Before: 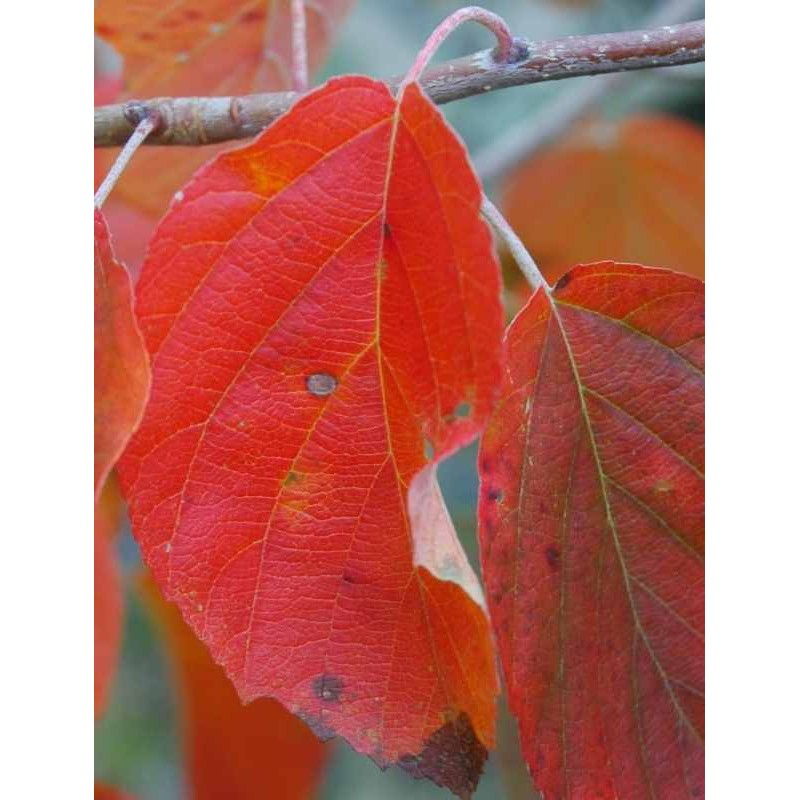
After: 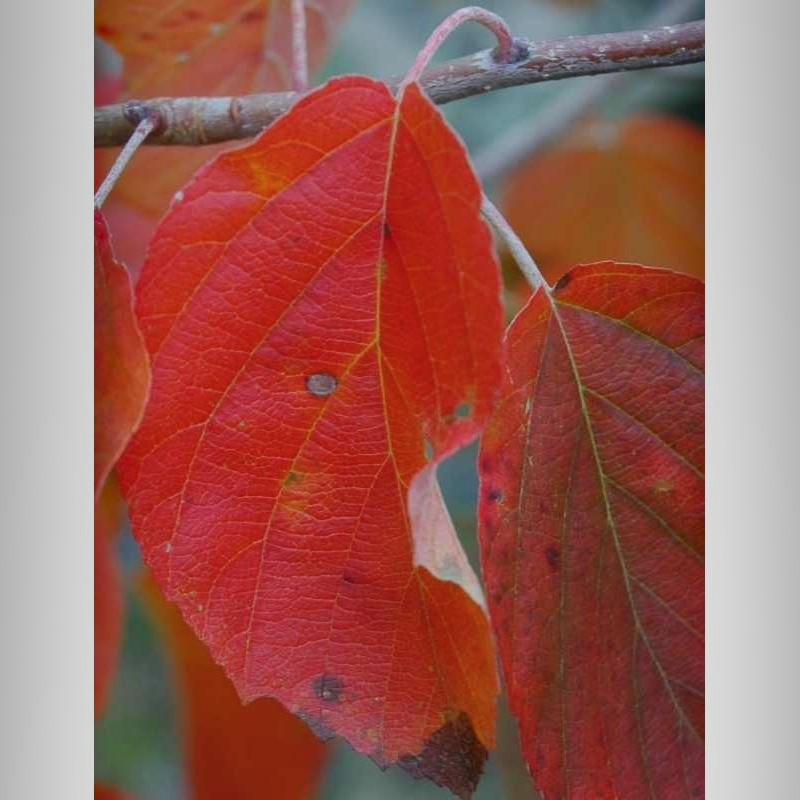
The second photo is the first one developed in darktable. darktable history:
color balance rgb: on, module defaults
exposure: exposure -0.462 EV, compensate highlight preservation false
shadows and highlights: shadows 20.91, highlights -82.73, soften with gaussian
